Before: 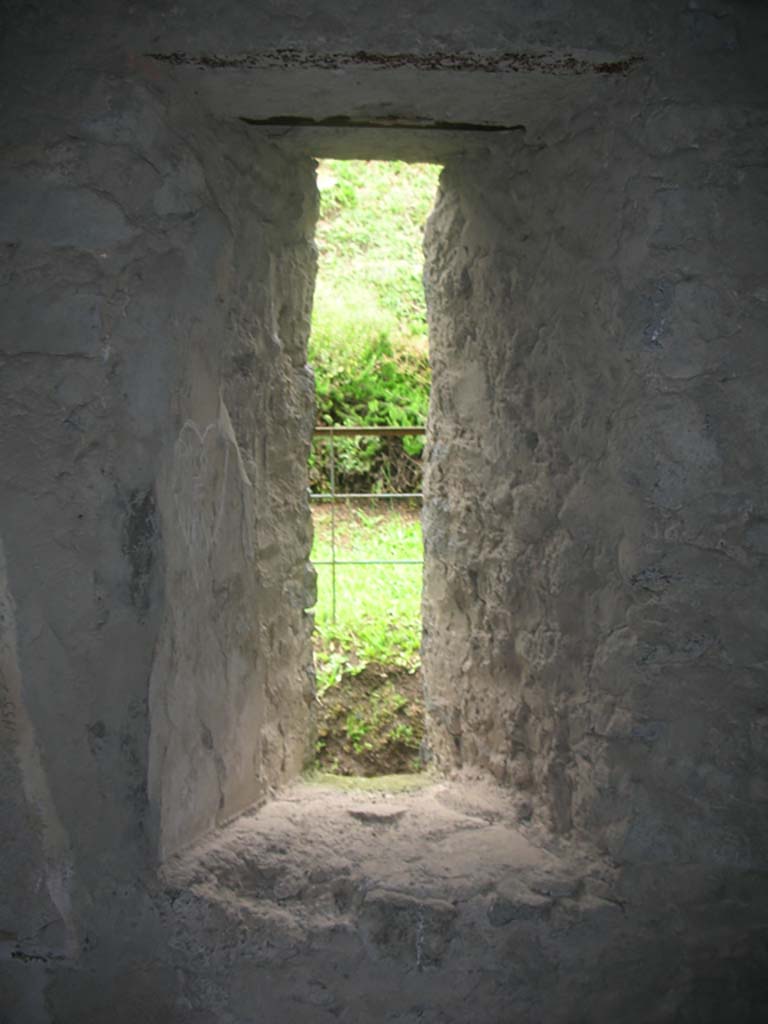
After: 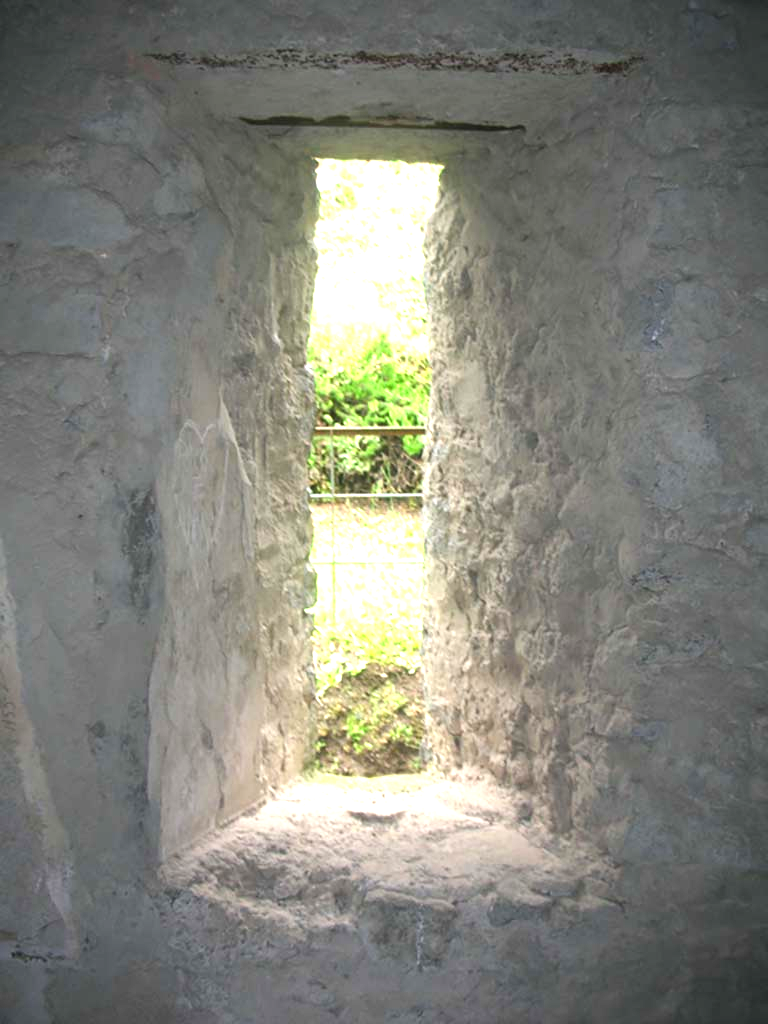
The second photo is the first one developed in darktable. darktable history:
exposure: black level correction 0, exposure 1.294 EV, compensate exposure bias true, compensate highlight preservation false
tone equalizer: smoothing diameter 24.88%, edges refinement/feathering 11.35, preserve details guided filter
